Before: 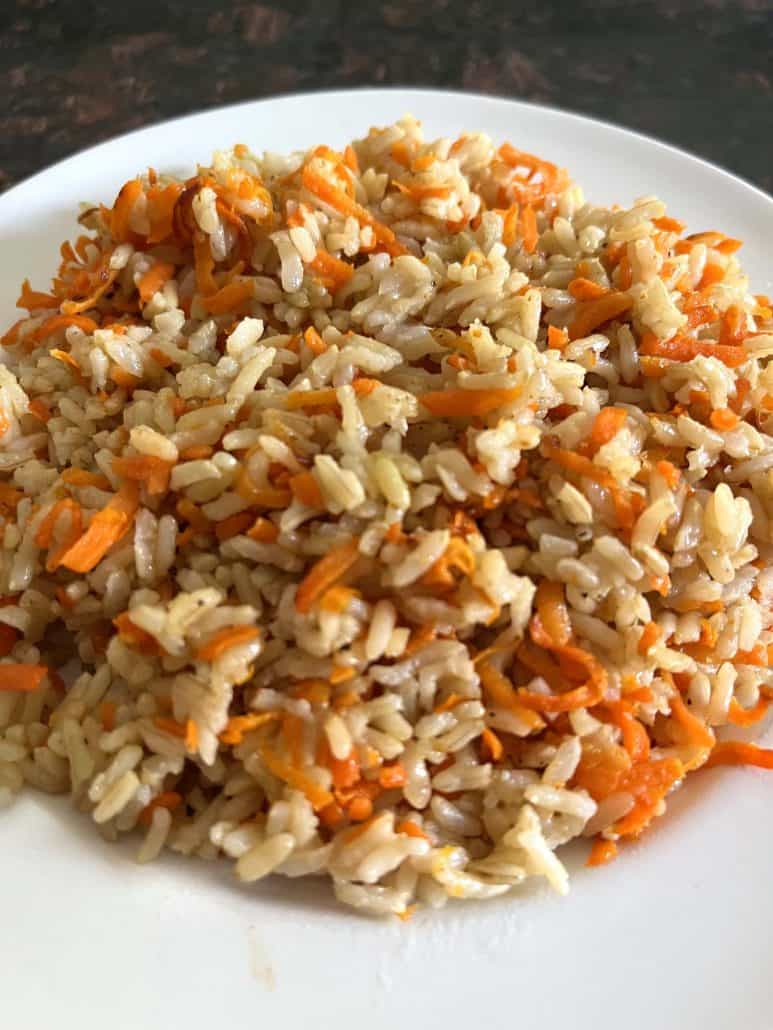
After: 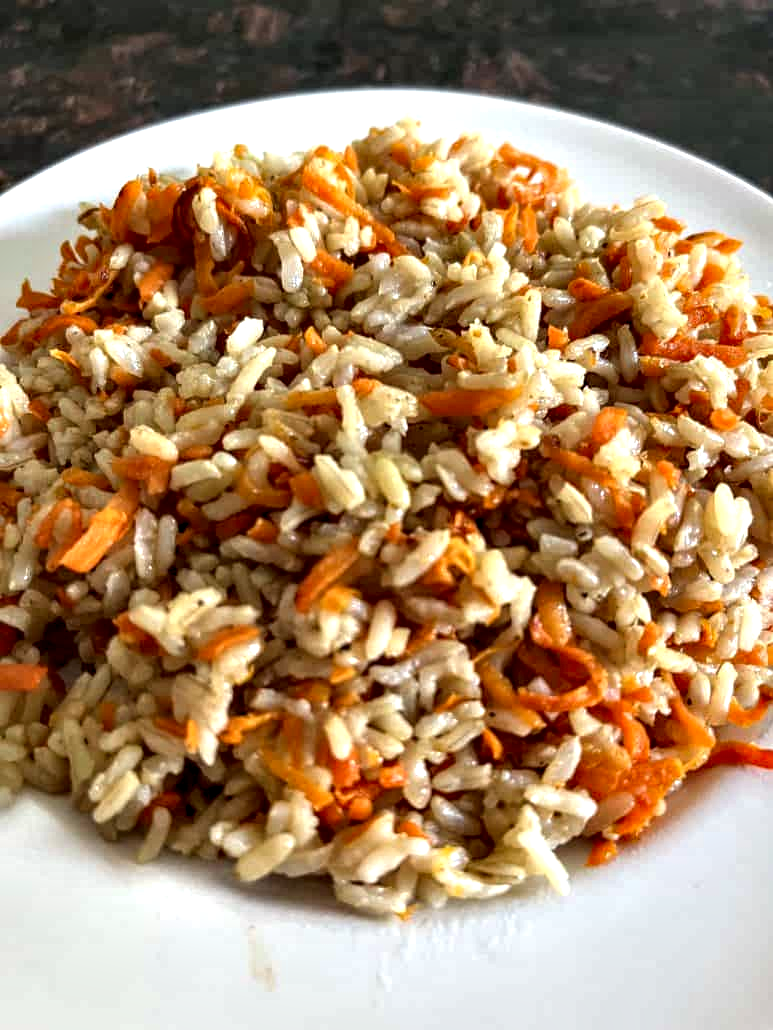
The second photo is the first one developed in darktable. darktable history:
local contrast: on, module defaults
contrast equalizer: y [[0.6 ×6], [0.55 ×6], [0 ×6], [0 ×6], [0 ×6]]
